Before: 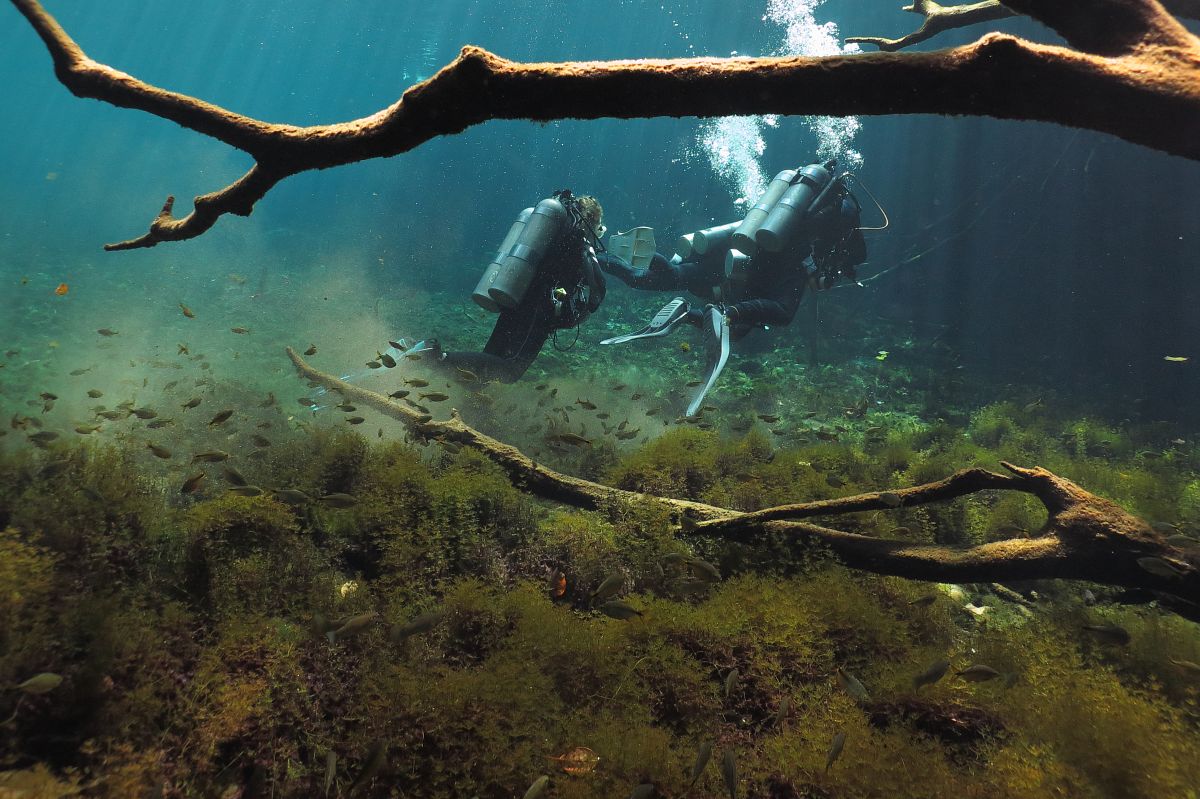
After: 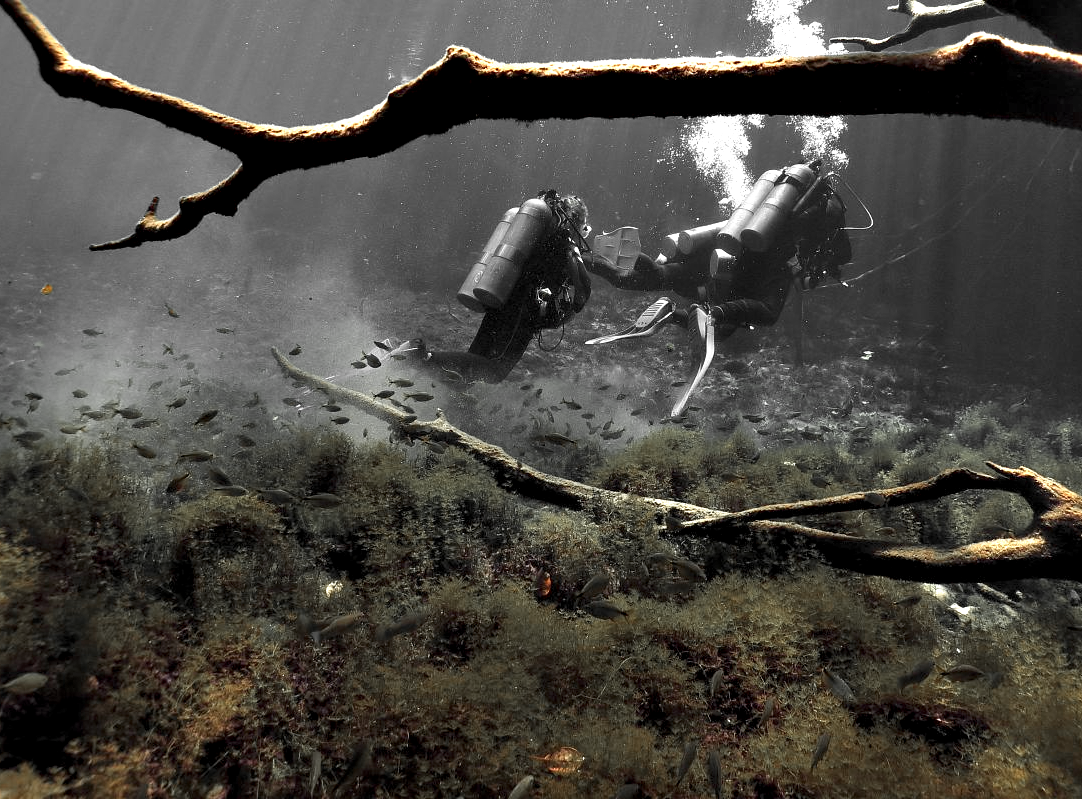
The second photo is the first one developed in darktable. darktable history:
color zones: curves: ch0 [(0, 0.447) (0.184, 0.543) (0.323, 0.476) (0.429, 0.445) (0.571, 0.443) (0.714, 0.451) (0.857, 0.452) (1, 0.447)]; ch1 [(0, 0.464) (0.176, 0.46) (0.287, 0.177) (0.429, 0.002) (0.571, 0) (0.714, 0) (0.857, 0) (1, 0.464)]
contrast equalizer: y [[0.6 ×6], [0.55 ×6], [0 ×6], [0 ×6], [0 ×6]]
crop and rotate: left 1.282%, right 8.487%
